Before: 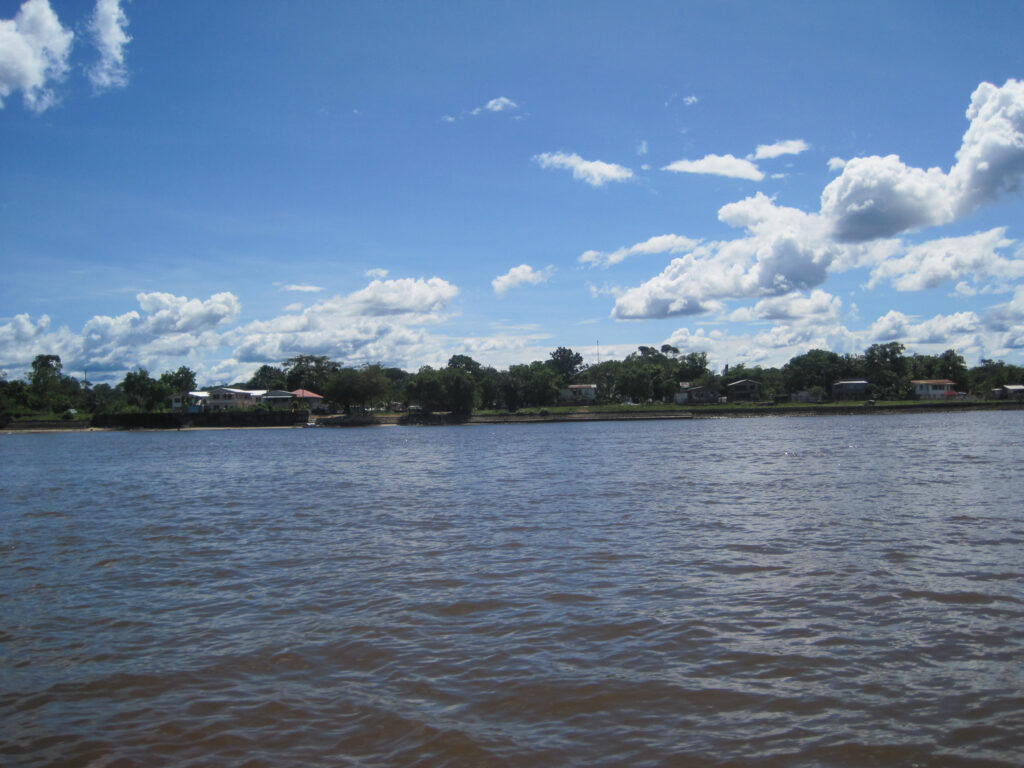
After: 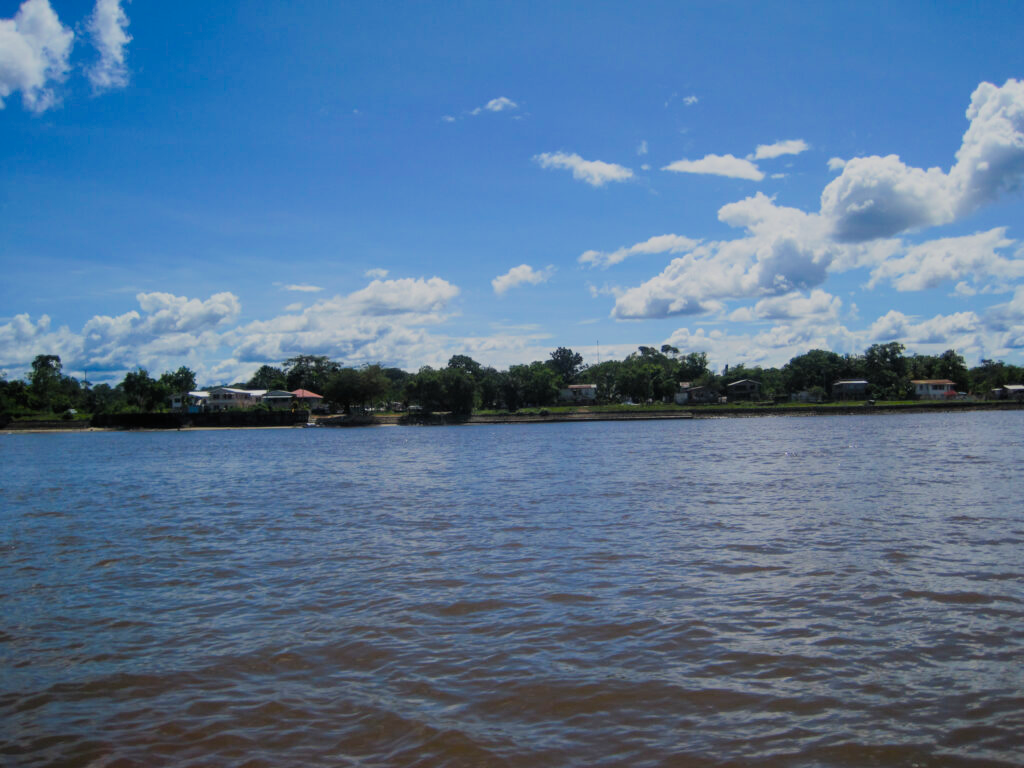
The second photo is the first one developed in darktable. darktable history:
filmic rgb: black relative exposure -7.65 EV, white relative exposure 4.56 EV, hardness 3.61
color balance rgb: linear chroma grading › global chroma 15%, perceptual saturation grading › global saturation 30%
